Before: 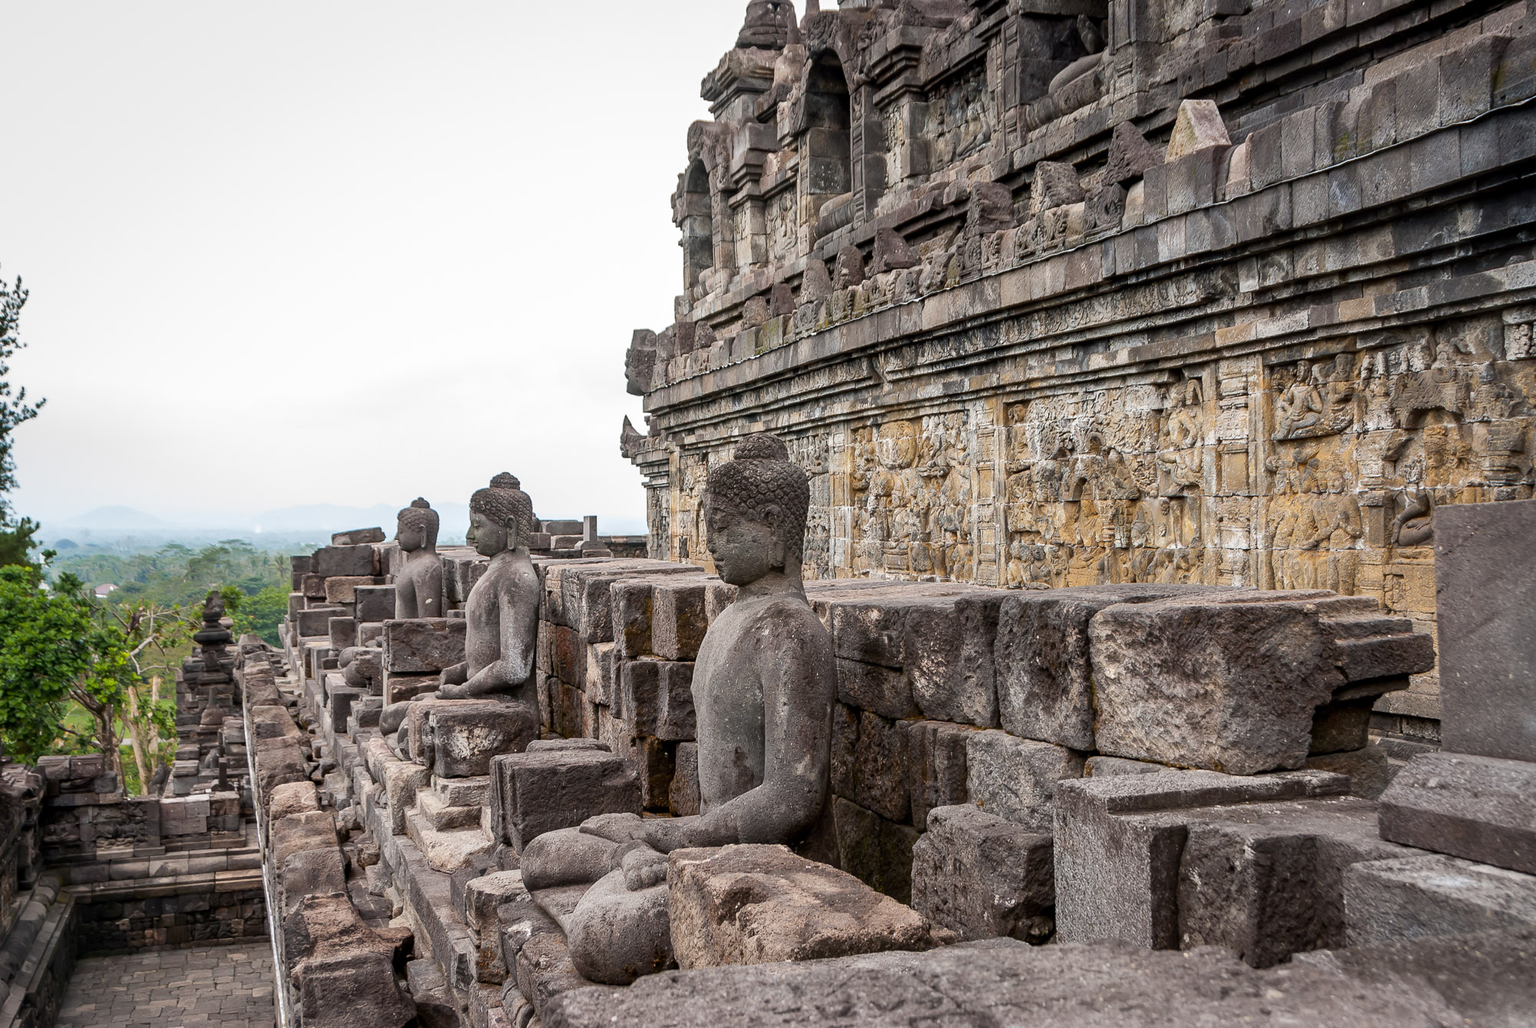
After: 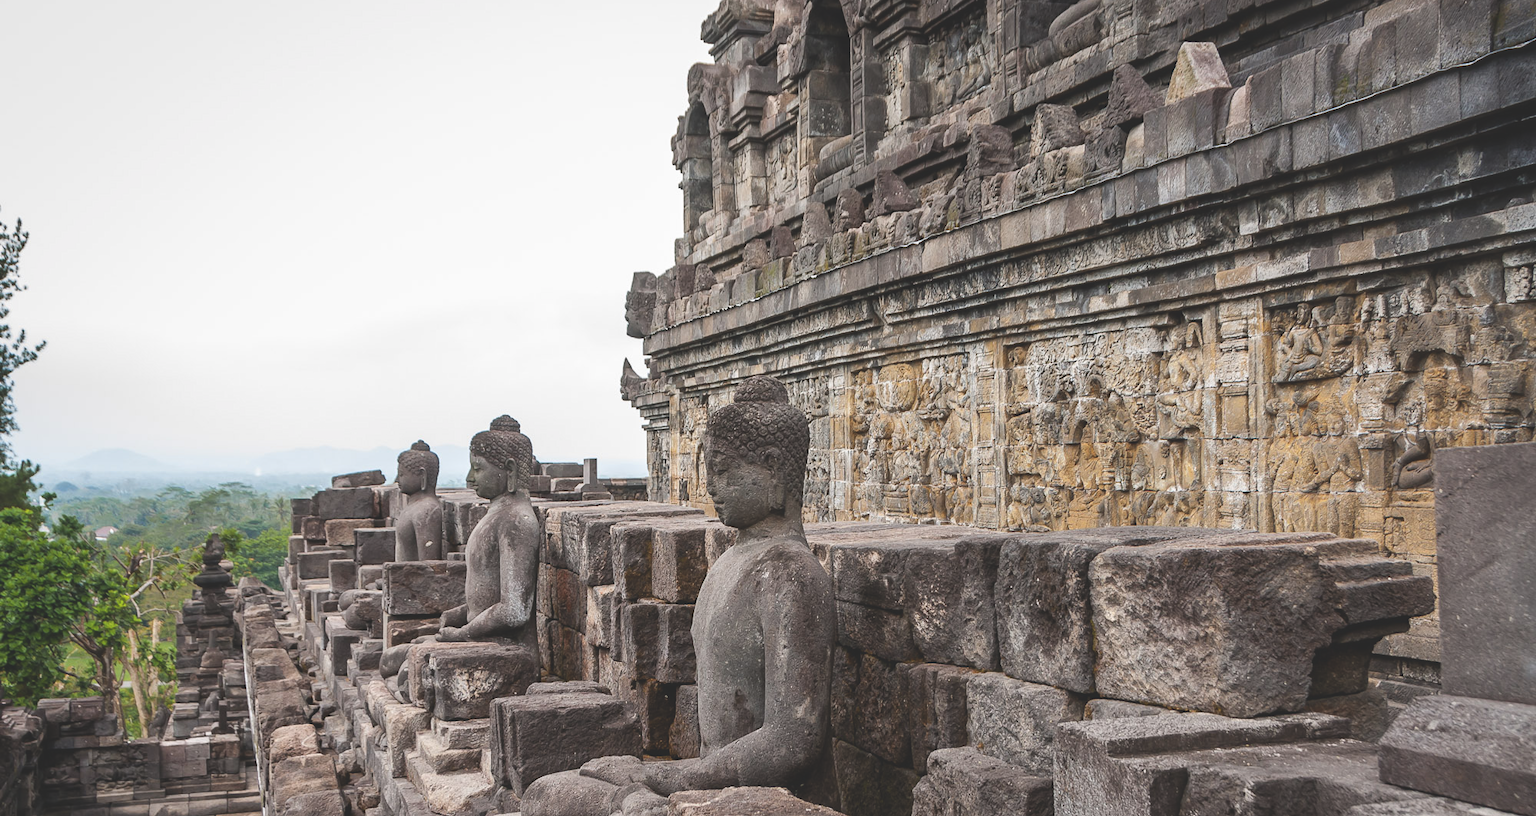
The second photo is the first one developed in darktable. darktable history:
exposure: black level correction -0.023, exposure -0.039 EV, compensate highlight preservation false
crop and rotate: top 5.667%, bottom 14.937%
